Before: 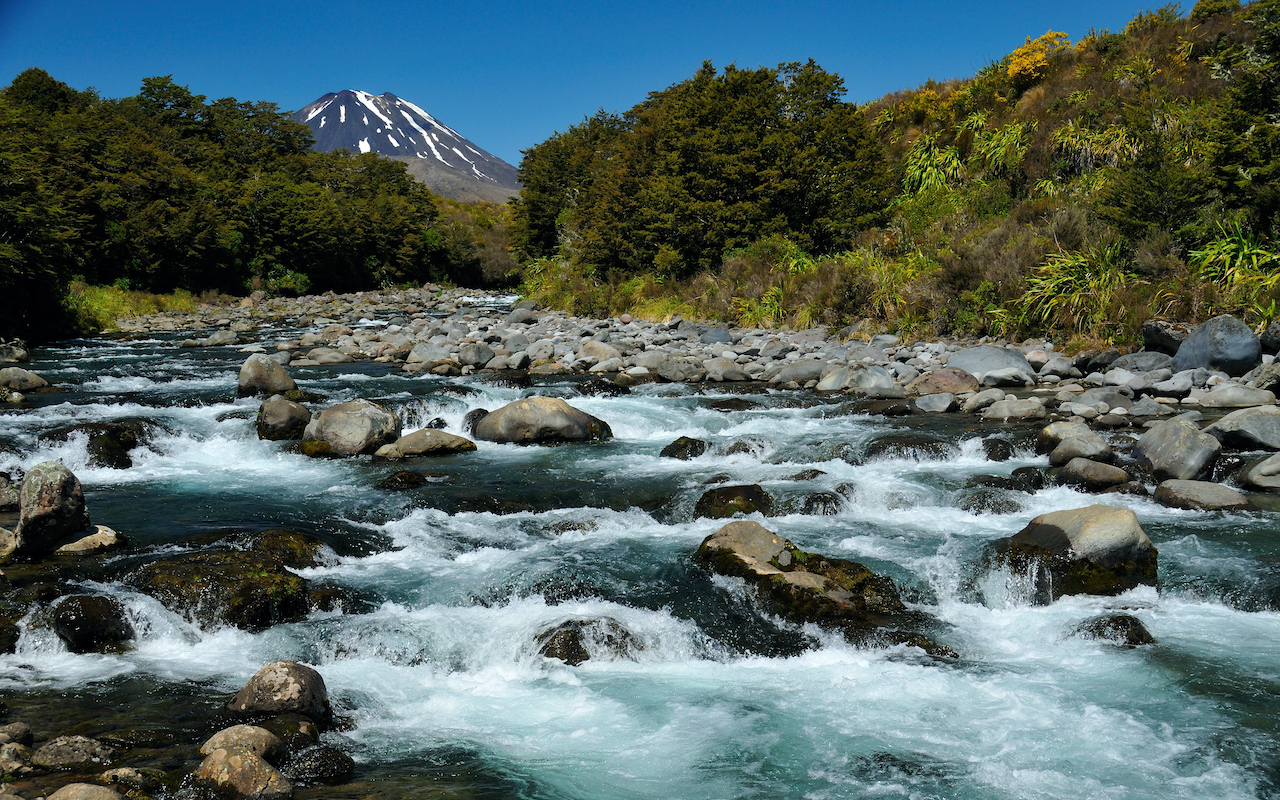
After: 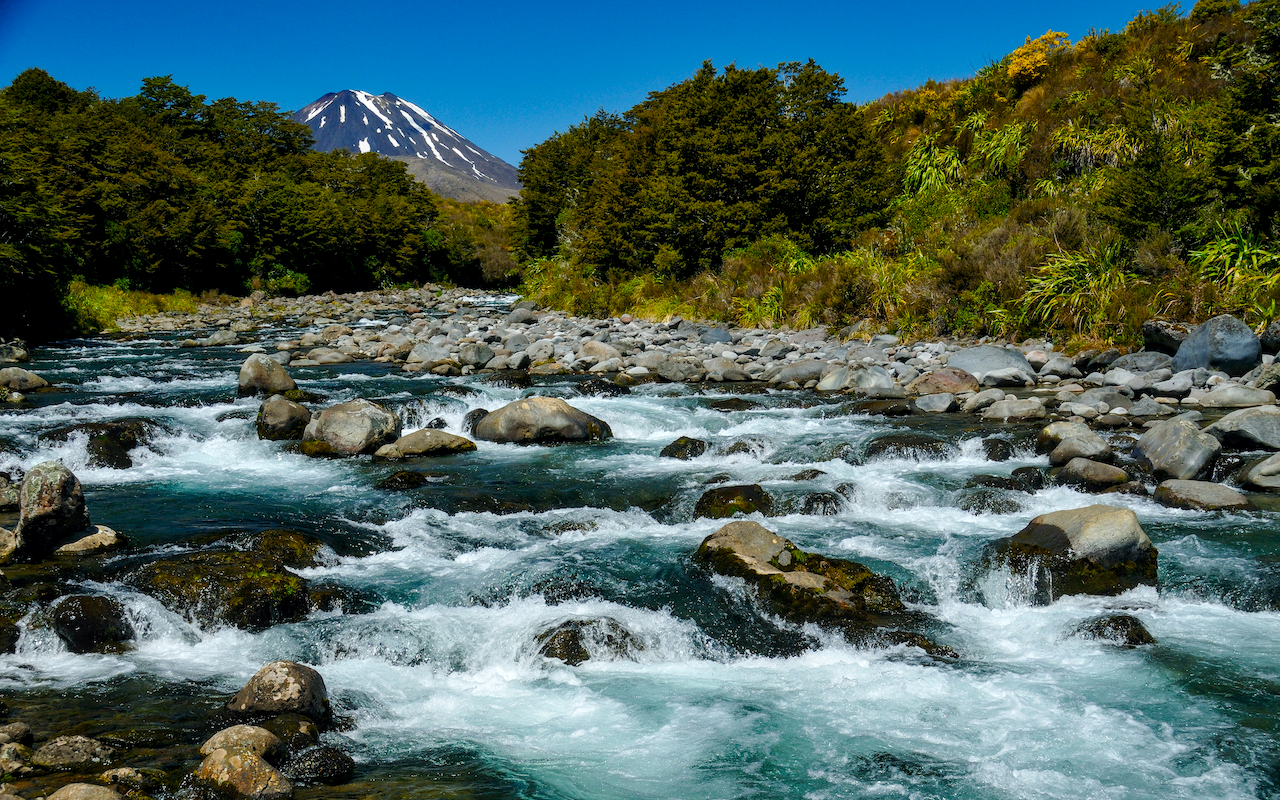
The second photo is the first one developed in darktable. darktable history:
local contrast: on, module defaults
color balance rgb: perceptual saturation grading › global saturation 20%, perceptual saturation grading › highlights -24.992%, perceptual saturation grading › shadows 50.034%
